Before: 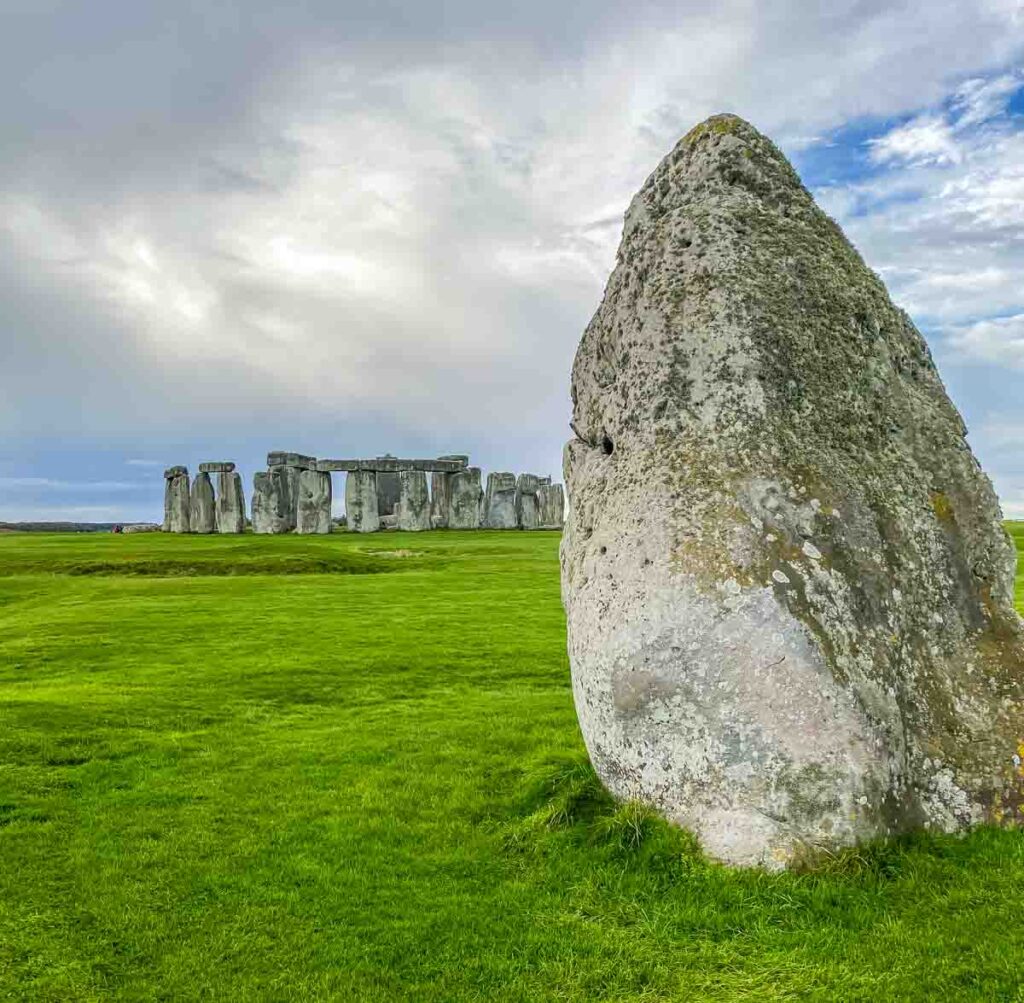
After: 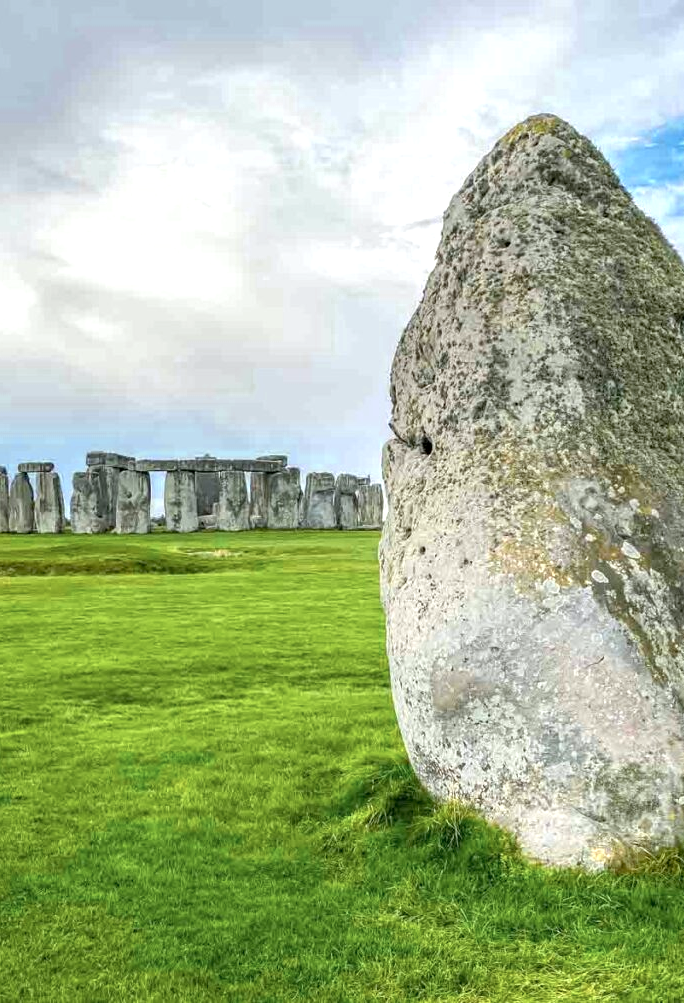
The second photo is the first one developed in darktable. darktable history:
crop and rotate: left 17.732%, right 15.423%
white balance: red 0.986, blue 1.01
exposure: black level correction 0.003, exposure 0.383 EV, compensate highlight preservation false
color zones: curves: ch0 [(0.018, 0.548) (0.197, 0.654) (0.425, 0.447) (0.605, 0.658) (0.732, 0.579)]; ch1 [(0.105, 0.531) (0.224, 0.531) (0.386, 0.39) (0.618, 0.456) (0.732, 0.456) (0.956, 0.421)]; ch2 [(0.039, 0.583) (0.215, 0.465) (0.399, 0.544) (0.465, 0.548) (0.614, 0.447) (0.724, 0.43) (0.882, 0.623) (0.956, 0.632)]
